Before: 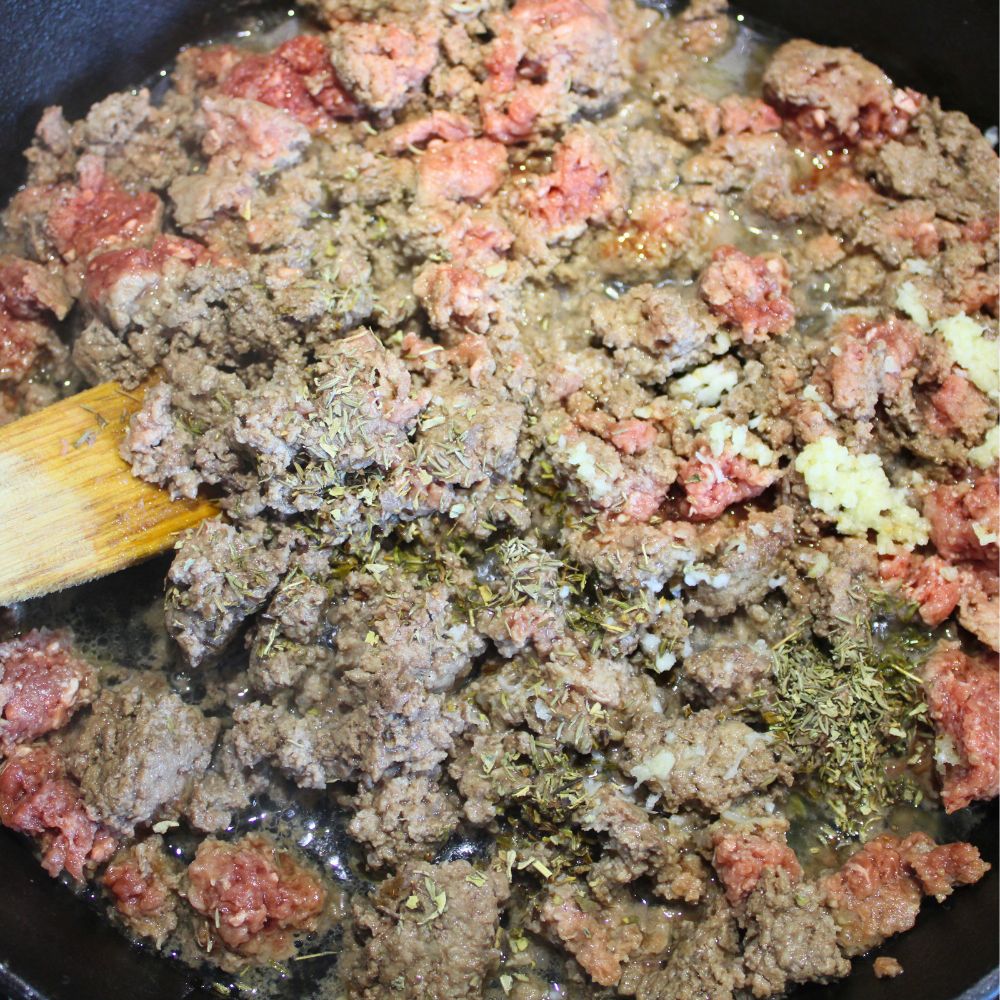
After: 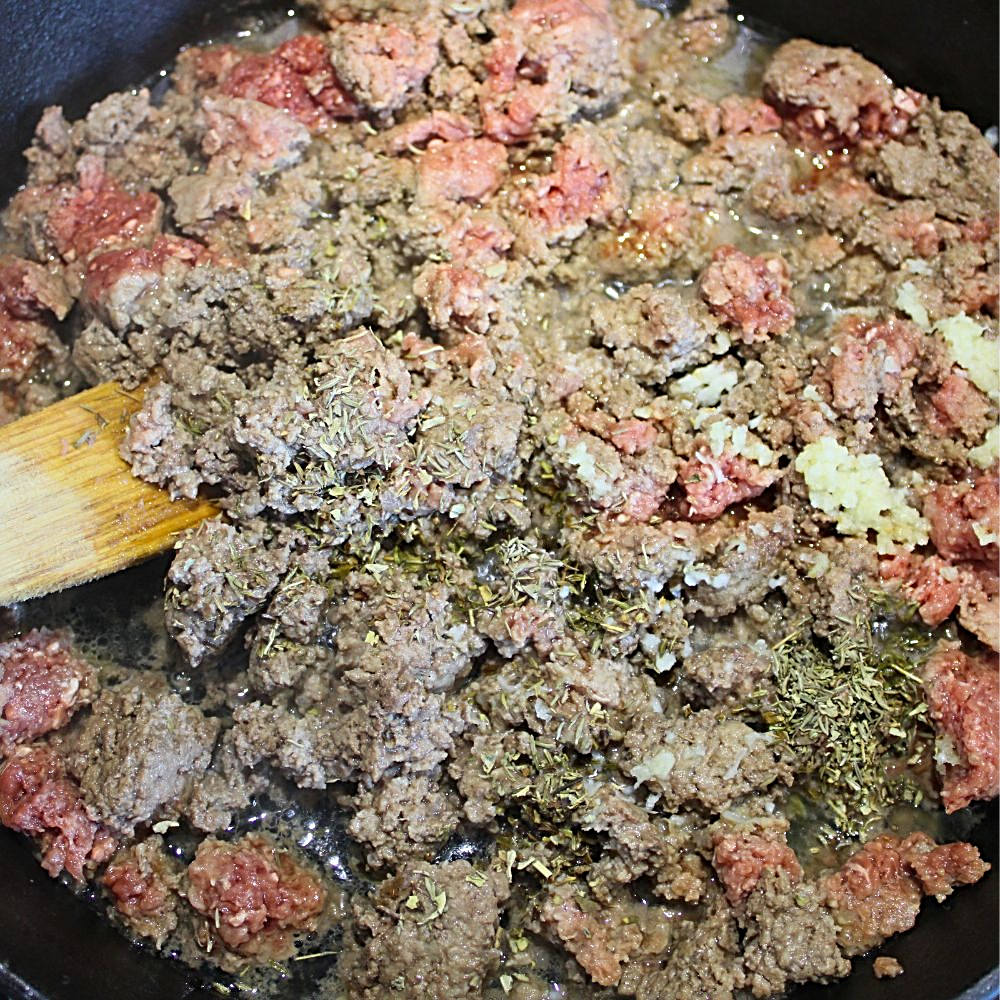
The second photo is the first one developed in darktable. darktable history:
sharpen: radius 2.817, amount 0.715
exposure: exposure -0.116 EV, compensate exposure bias true, compensate highlight preservation false
